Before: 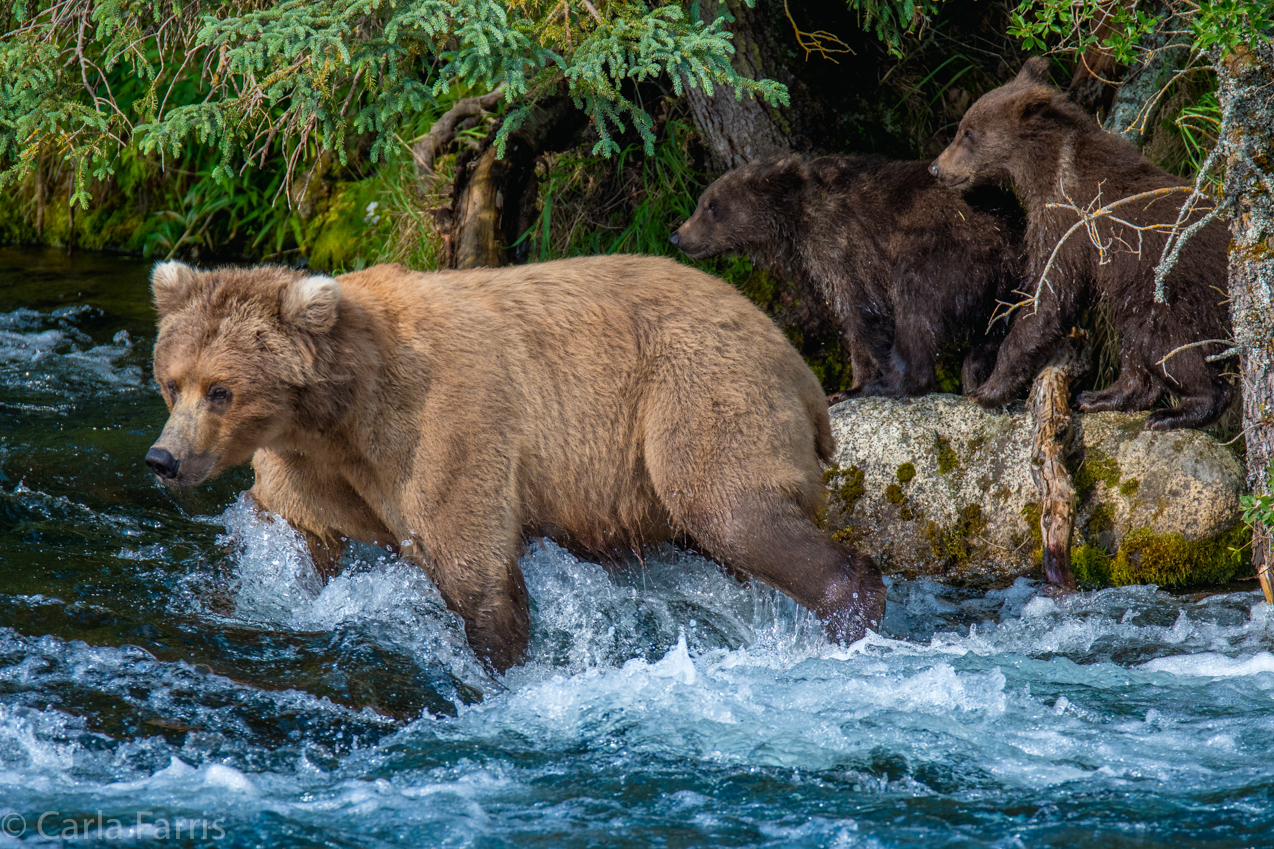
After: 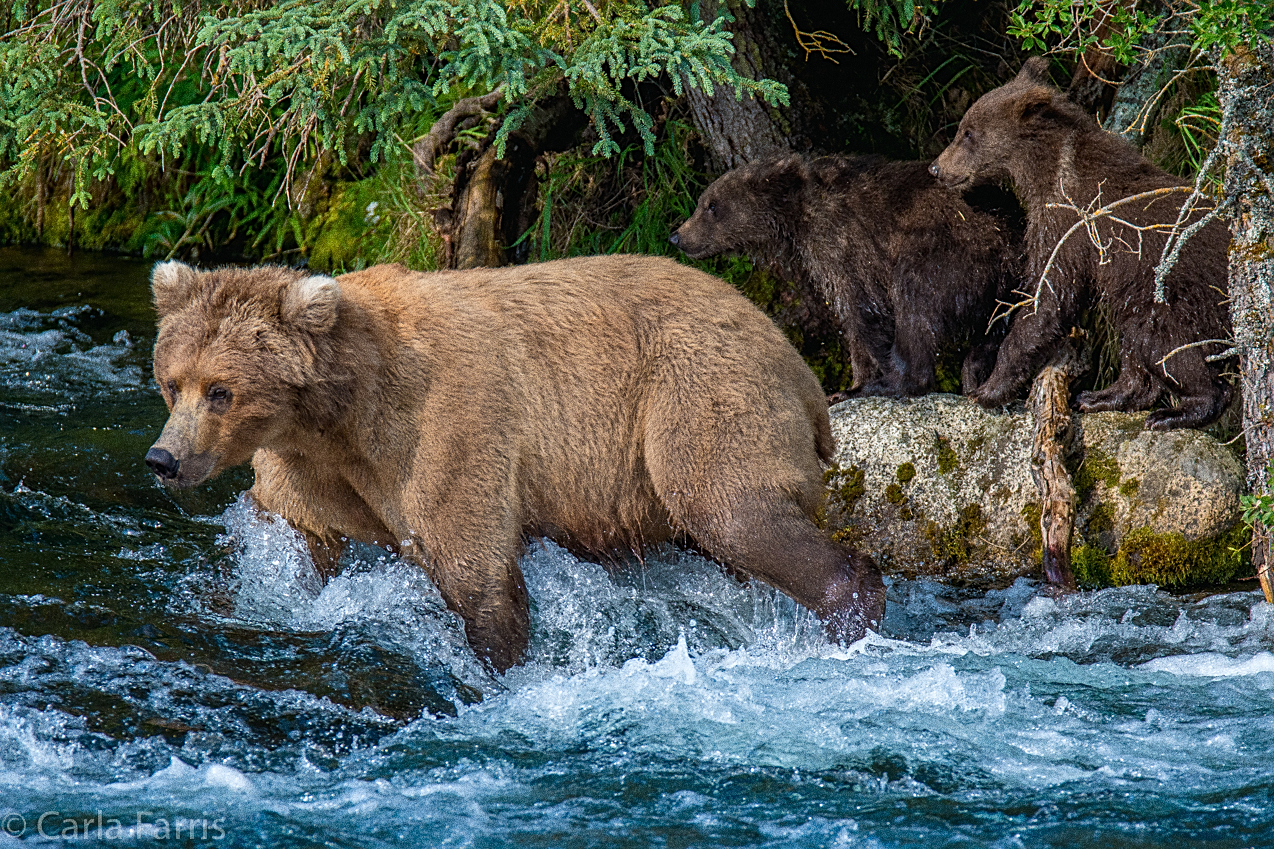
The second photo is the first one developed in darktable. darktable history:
grain: coarseness 10.62 ISO, strength 55.56%
sharpen: on, module defaults
